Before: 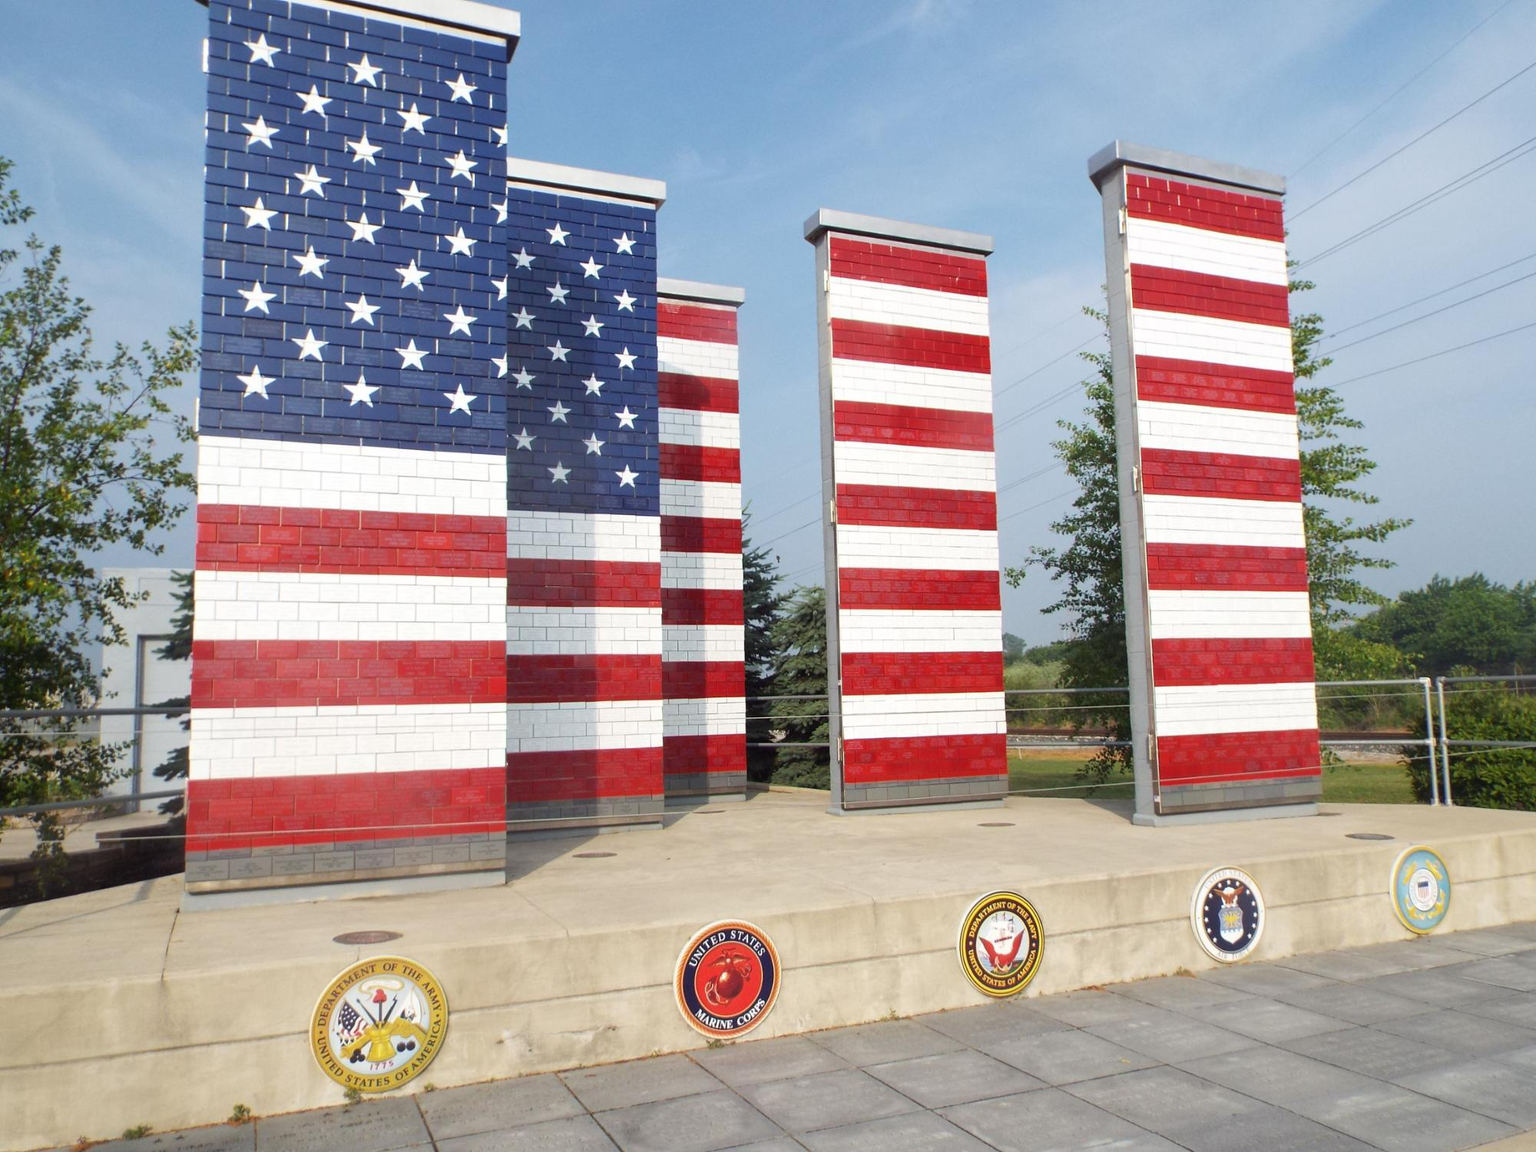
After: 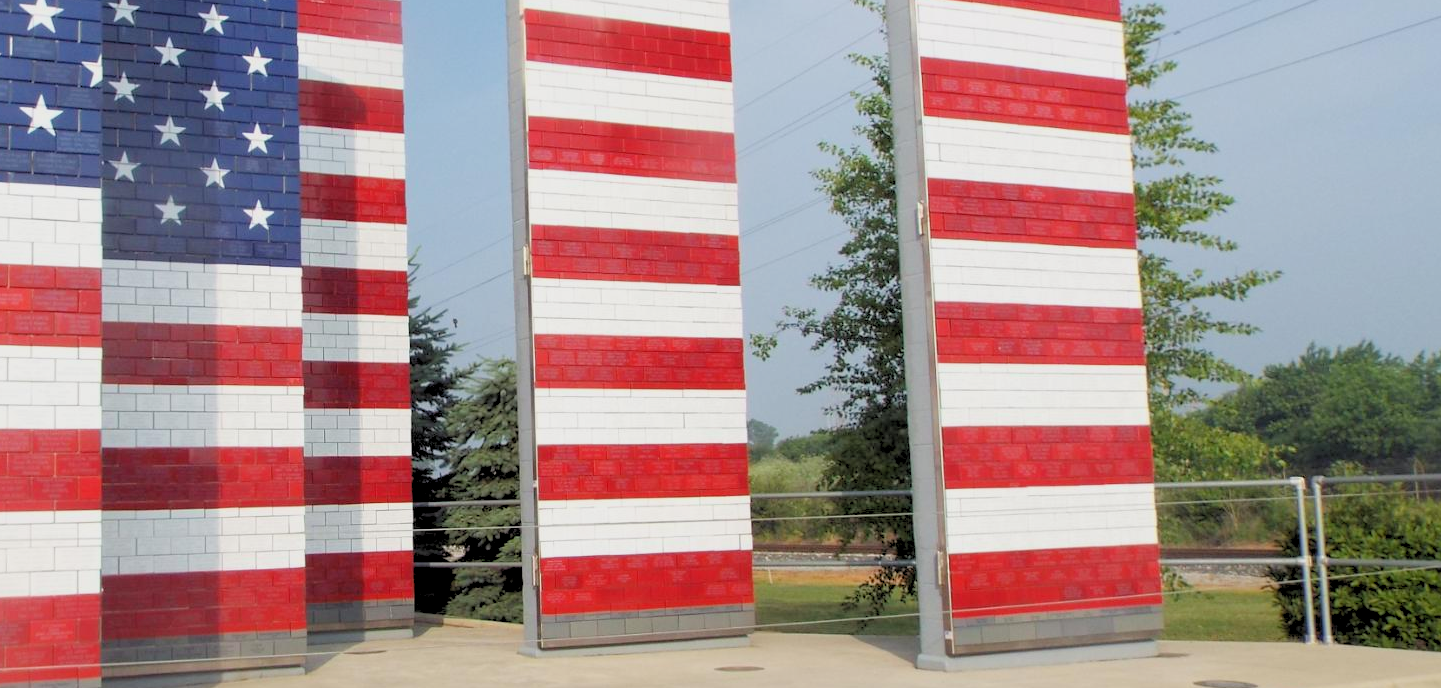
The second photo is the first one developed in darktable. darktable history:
crop and rotate: left 27.938%, top 27.046%, bottom 27.046%
rgb levels: preserve colors sum RGB, levels [[0.038, 0.433, 0.934], [0, 0.5, 1], [0, 0.5, 1]]
color balance: mode lift, gamma, gain (sRGB)
